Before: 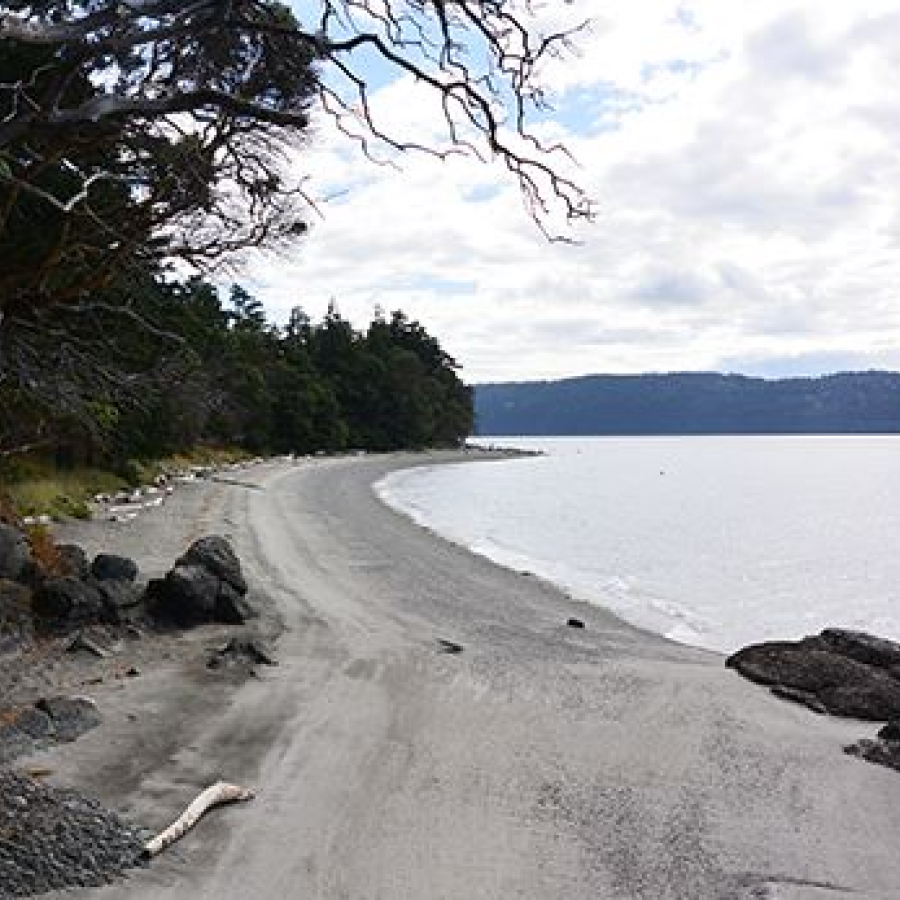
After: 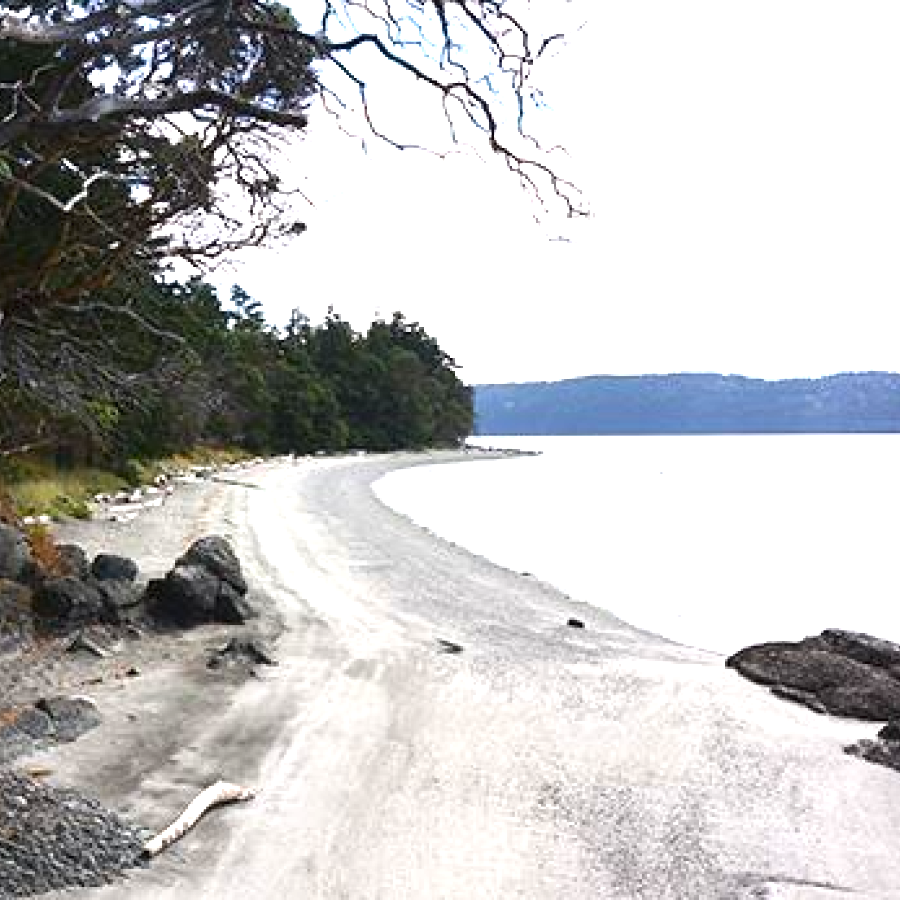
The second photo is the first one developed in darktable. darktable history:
exposure: black level correction 0, exposure 1.3 EV, compensate exposure bias true, compensate highlight preservation false
